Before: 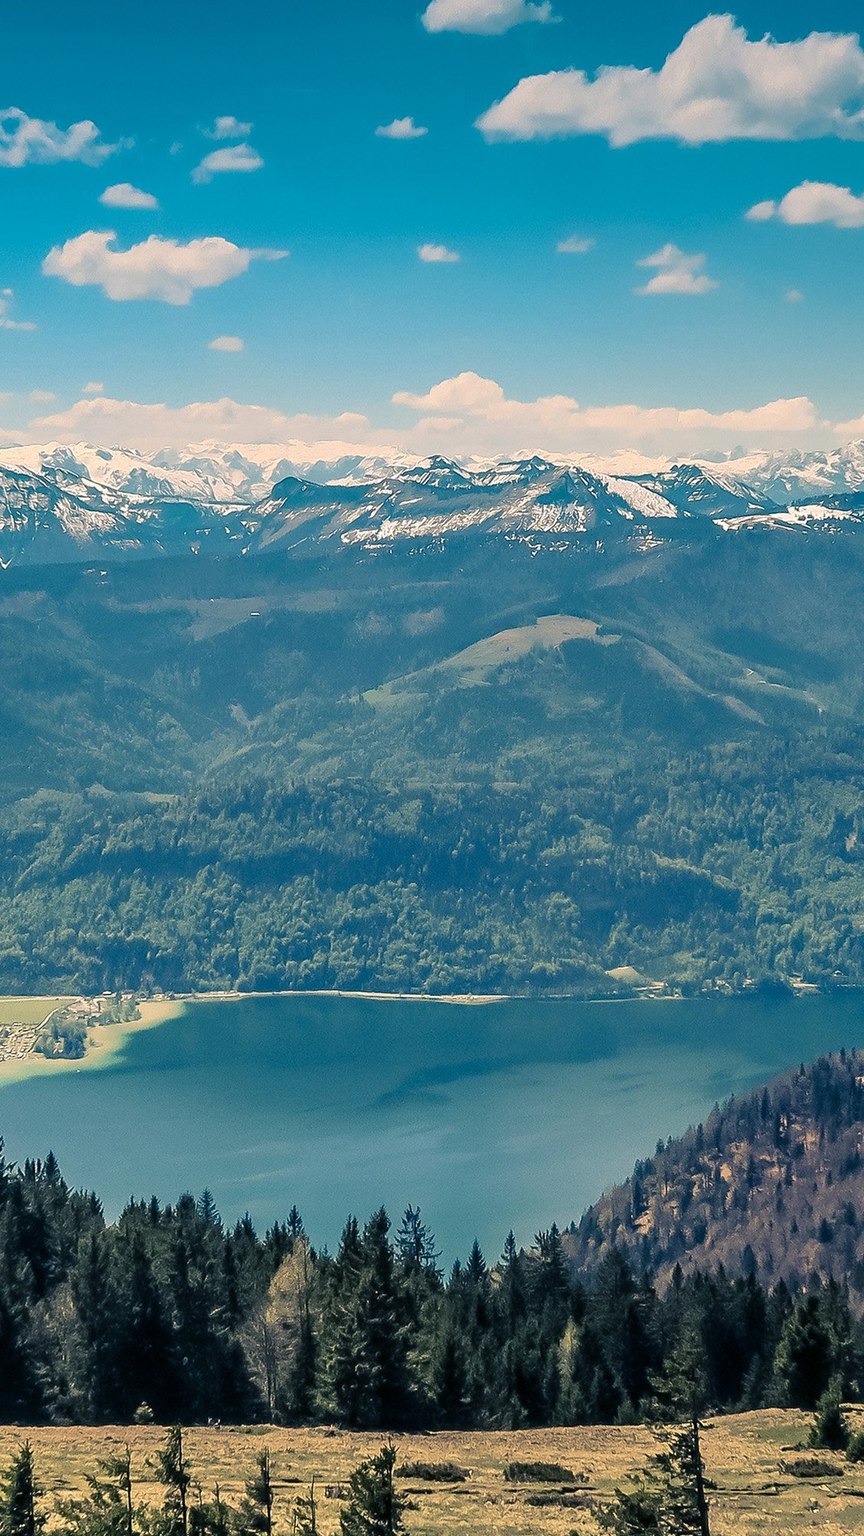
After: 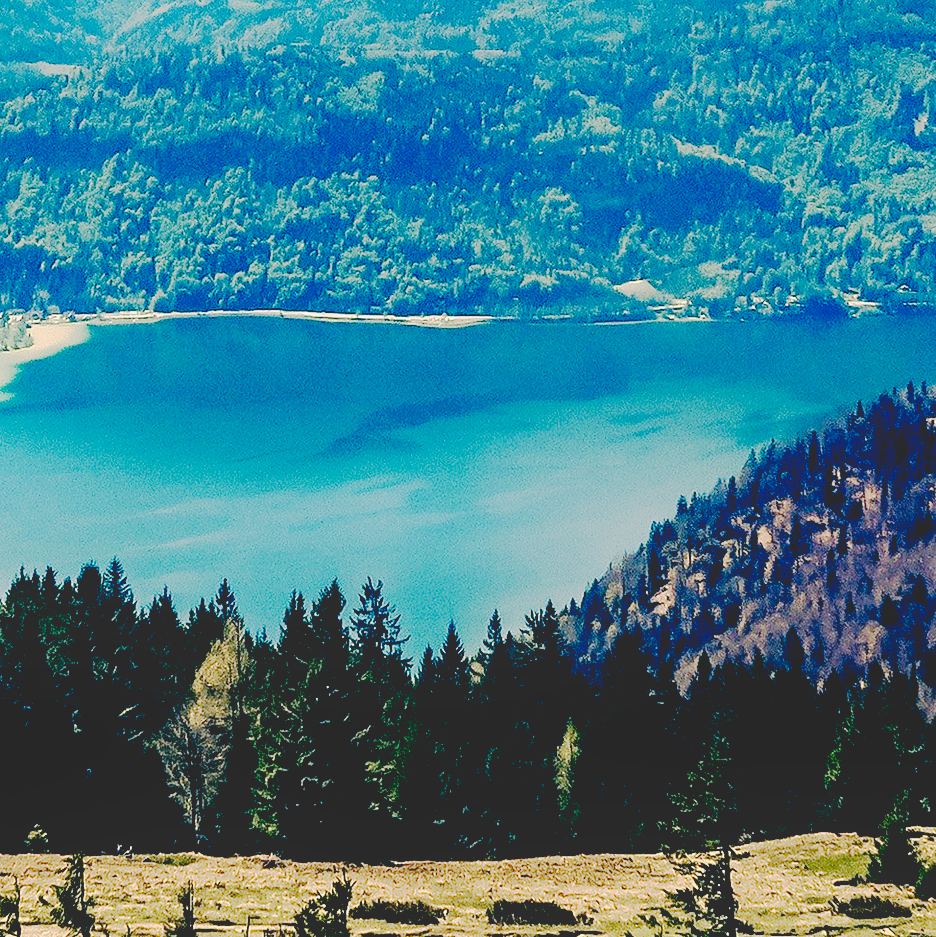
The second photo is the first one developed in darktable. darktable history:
shadows and highlights: shadows -41.35, highlights 63.67, soften with gaussian
base curve: curves: ch0 [(0.065, 0.026) (0.236, 0.358) (0.53, 0.546) (0.777, 0.841) (0.924, 0.992)], preserve colors none
crop and rotate: left 13.287%, top 48.369%, bottom 2.789%
color balance rgb: global offset › luminance 0.279%, perceptual saturation grading › global saturation 20%, perceptual saturation grading › highlights -50.561%, perceptual saturation grading › shadows 31.015%, global vibrance 20%
tone curve: curves: ch0 [(0, 0.039) (0.104, 0.103) (0.273, 0.267) (0.448, 0.487) (0.704, 0.761) (0.886, 0.922) (0.994, 0.971)]; ch1 [(0, 0) (0.335, 0.298) (0.446, 0.413) (0.485, 0.487) (0.515, 0.503) (0.566, 0.563) (0.641, 0.655) (1, 1)]; ch2 [(0, 0) (0.314, 0.301) (0.421, 0.411) (0.502, 0.494) (0.528, 0.54) (0.557, 0.559) (0.612, 0.605) (0.722, 0.686) (1, 1)], preserve colors none
